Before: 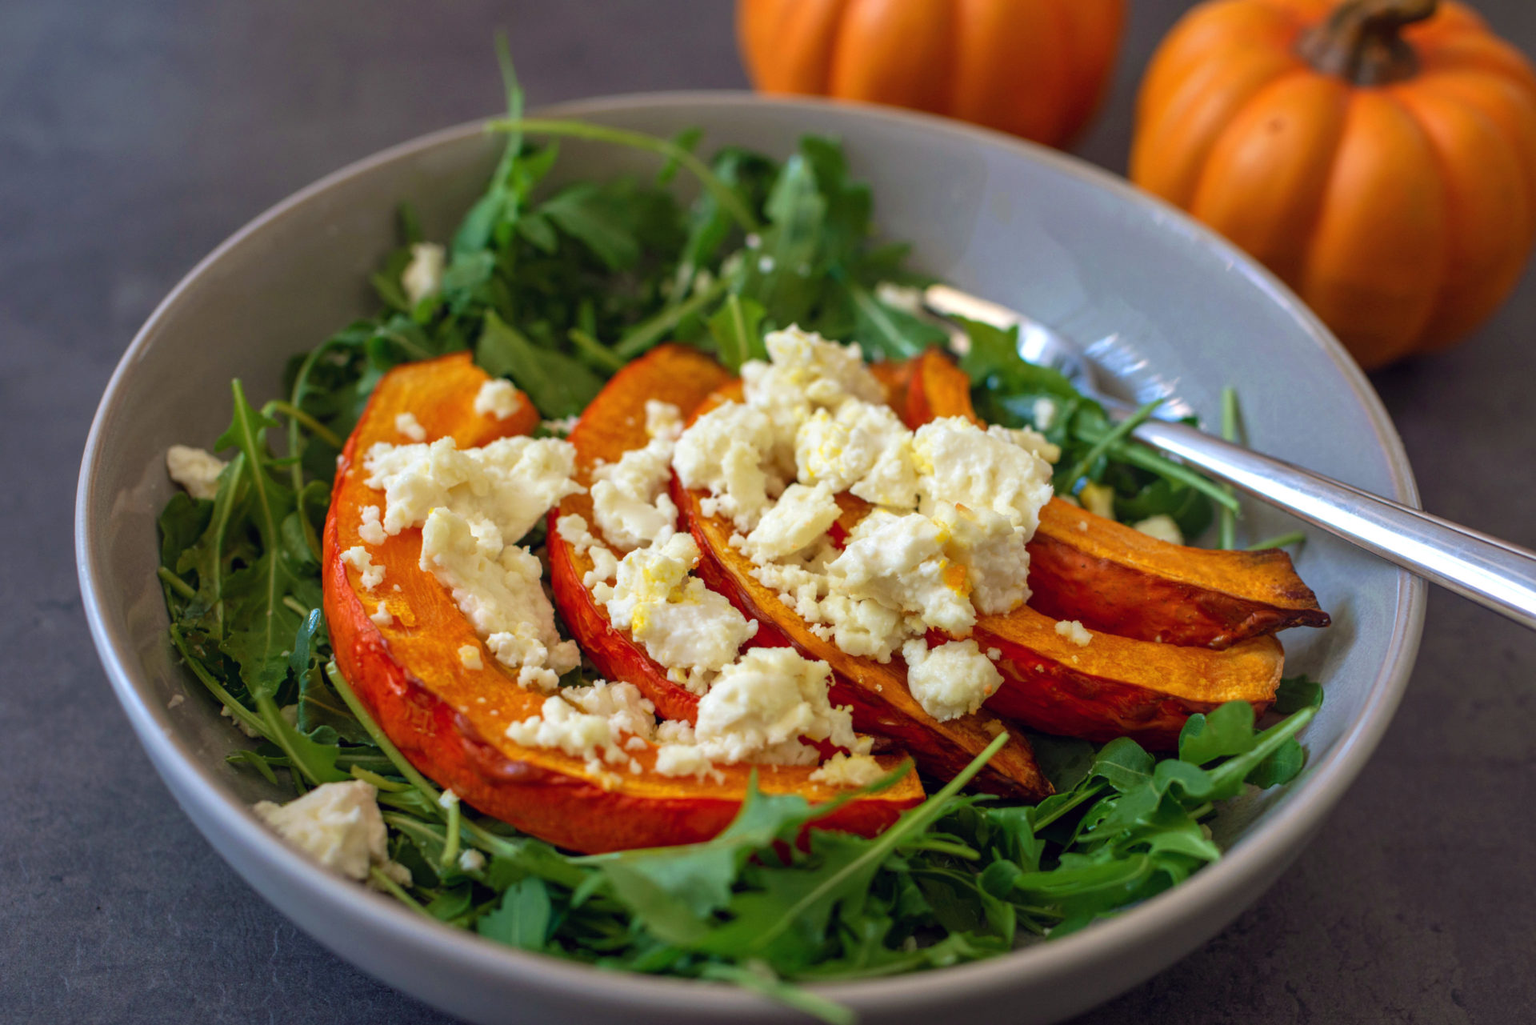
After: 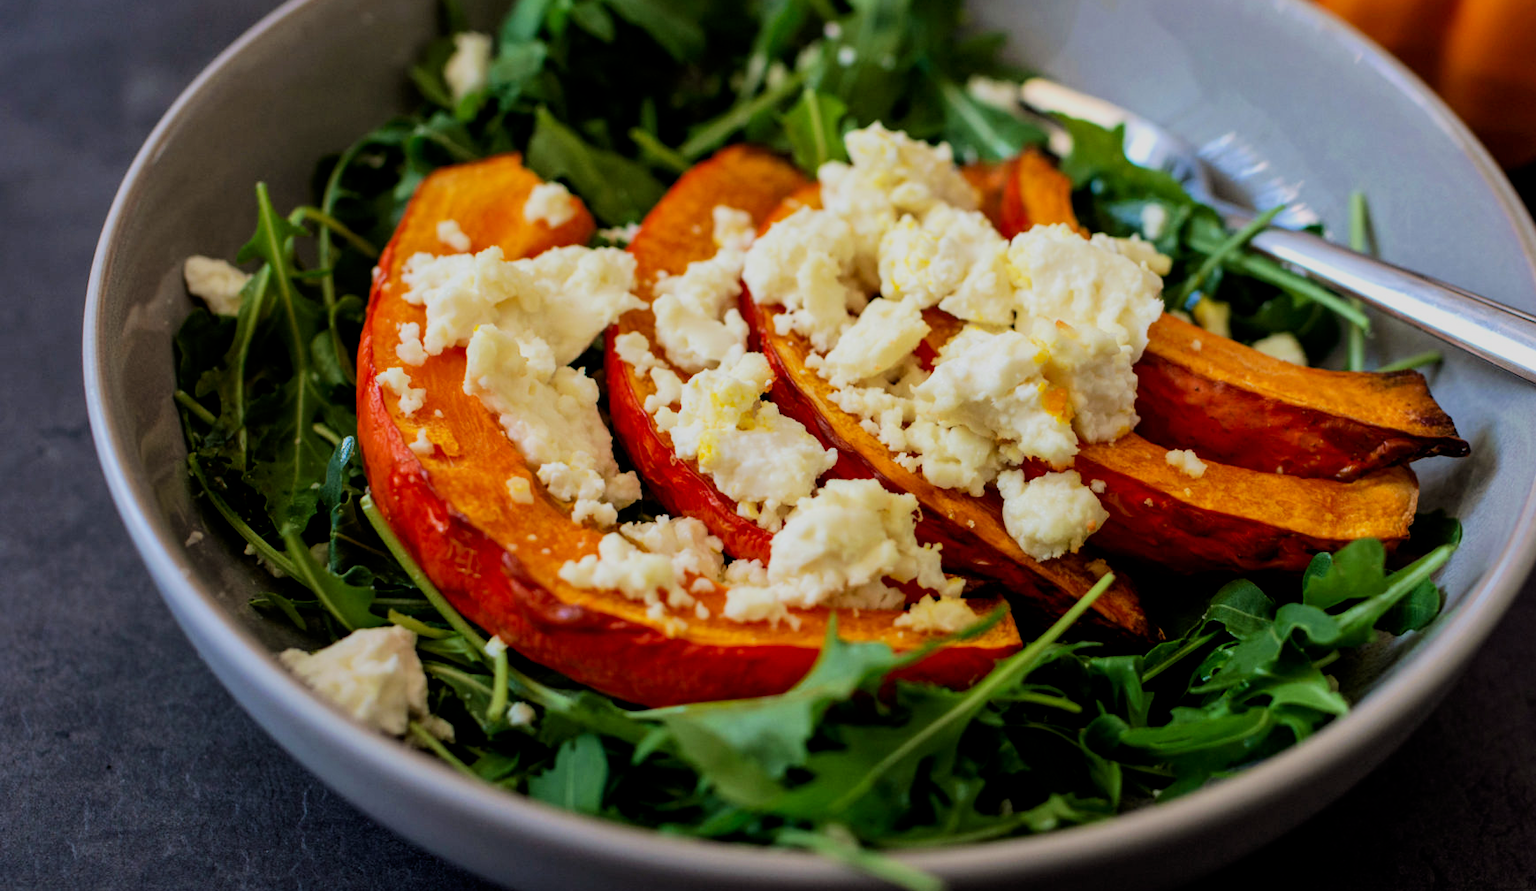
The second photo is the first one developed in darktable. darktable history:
filmic rgb: black relative exposure -4.14 EV, white relative exposure 5.1 EV, hardness 2.11, contrast 1.165
crop: top 20.916%, right 9.437%, bottom 0.316%
contrast brightness saturation: contrast 0.15, brightness -0.01, saturation 0.1
